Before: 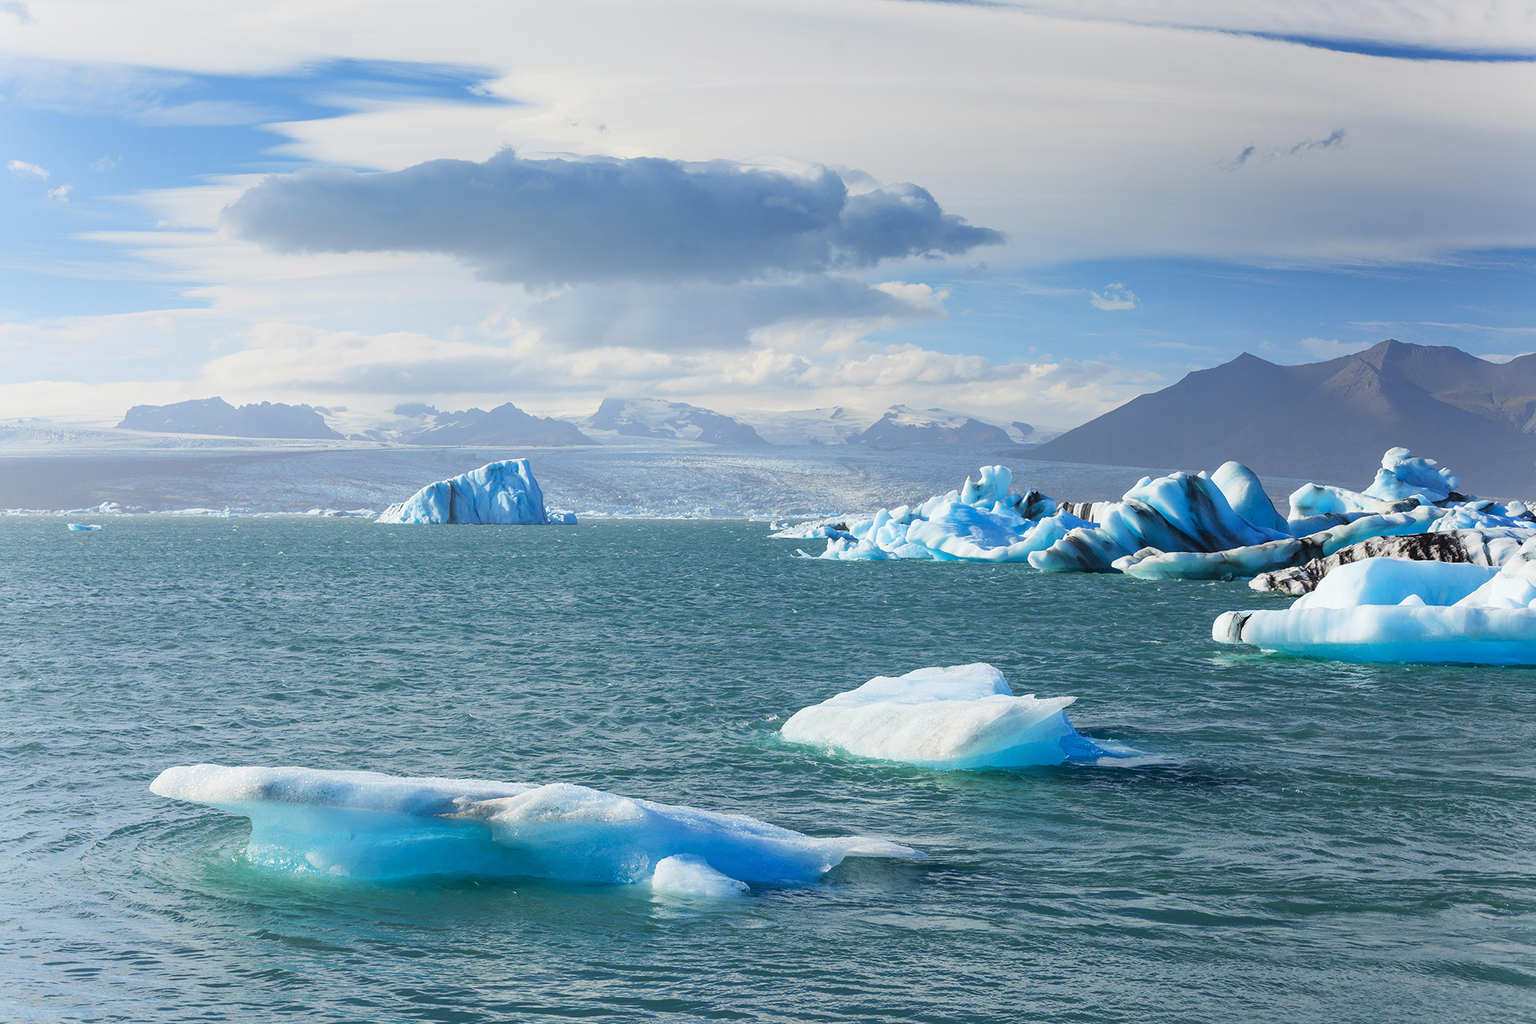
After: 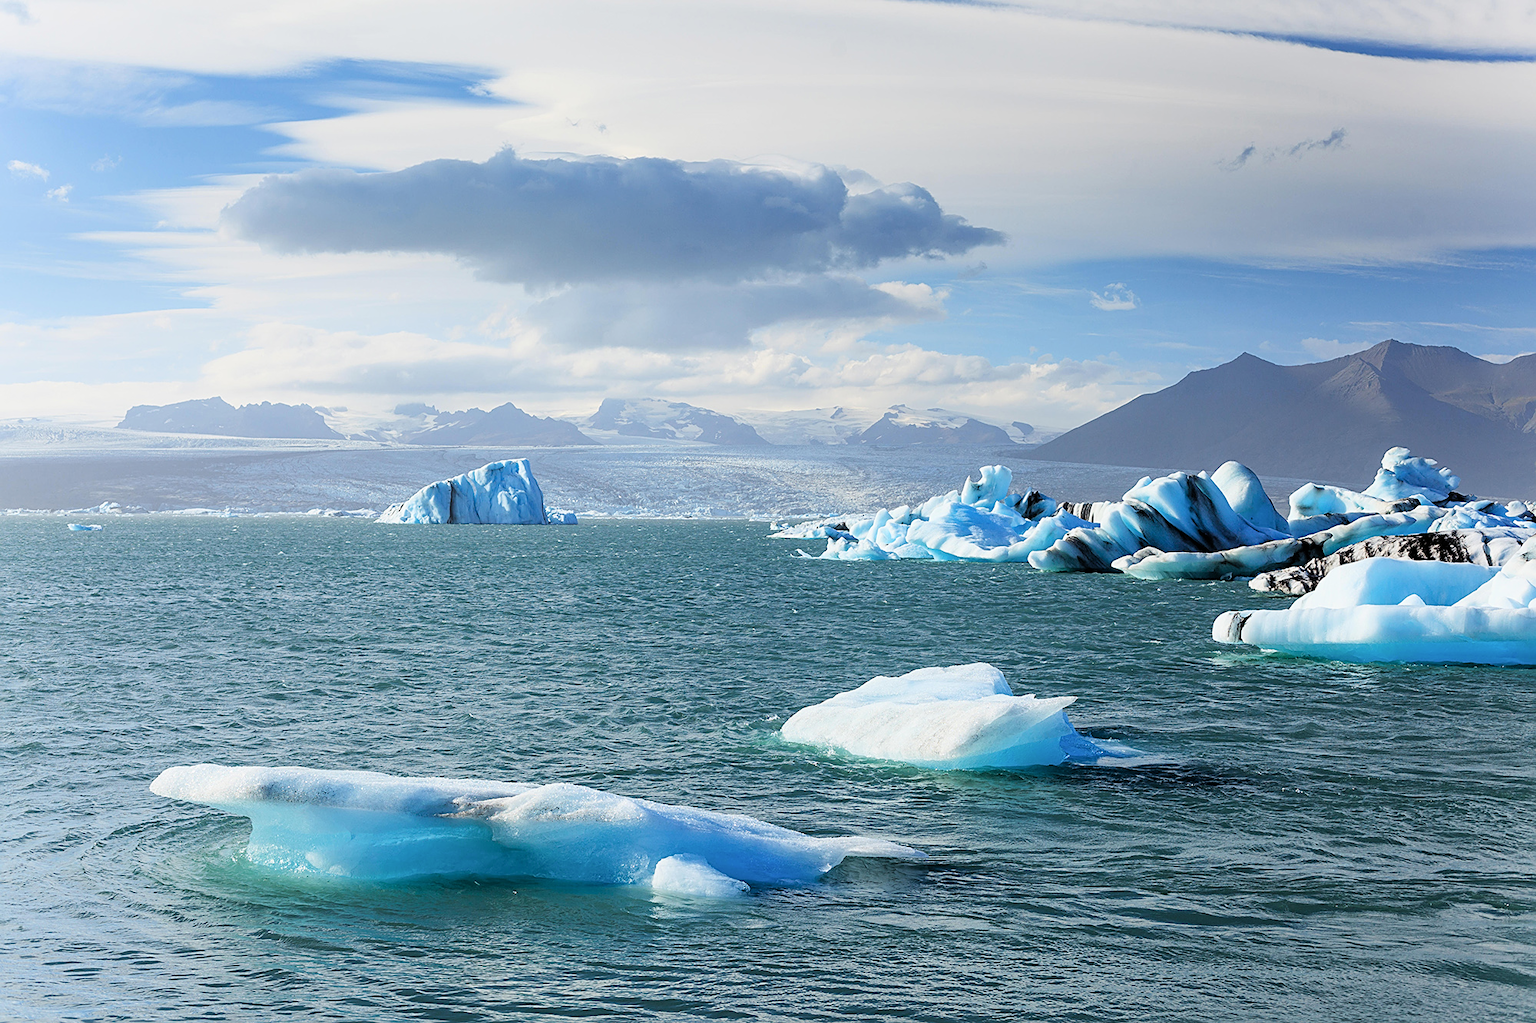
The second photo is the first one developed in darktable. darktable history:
exposure: exposure 1 EV, compensate exposure bias true, compensate highlight preservation false
sharpen: on, module defaults
filmic rgb: black relative exposure -6.36 EV, white relative exposure 2.8 EV, target black luminance 0%, hardness 4.6, latitude 68.01%, contrast 1.275, shadows ↔ highlights balance -3.11%, color science v6 (2022)
